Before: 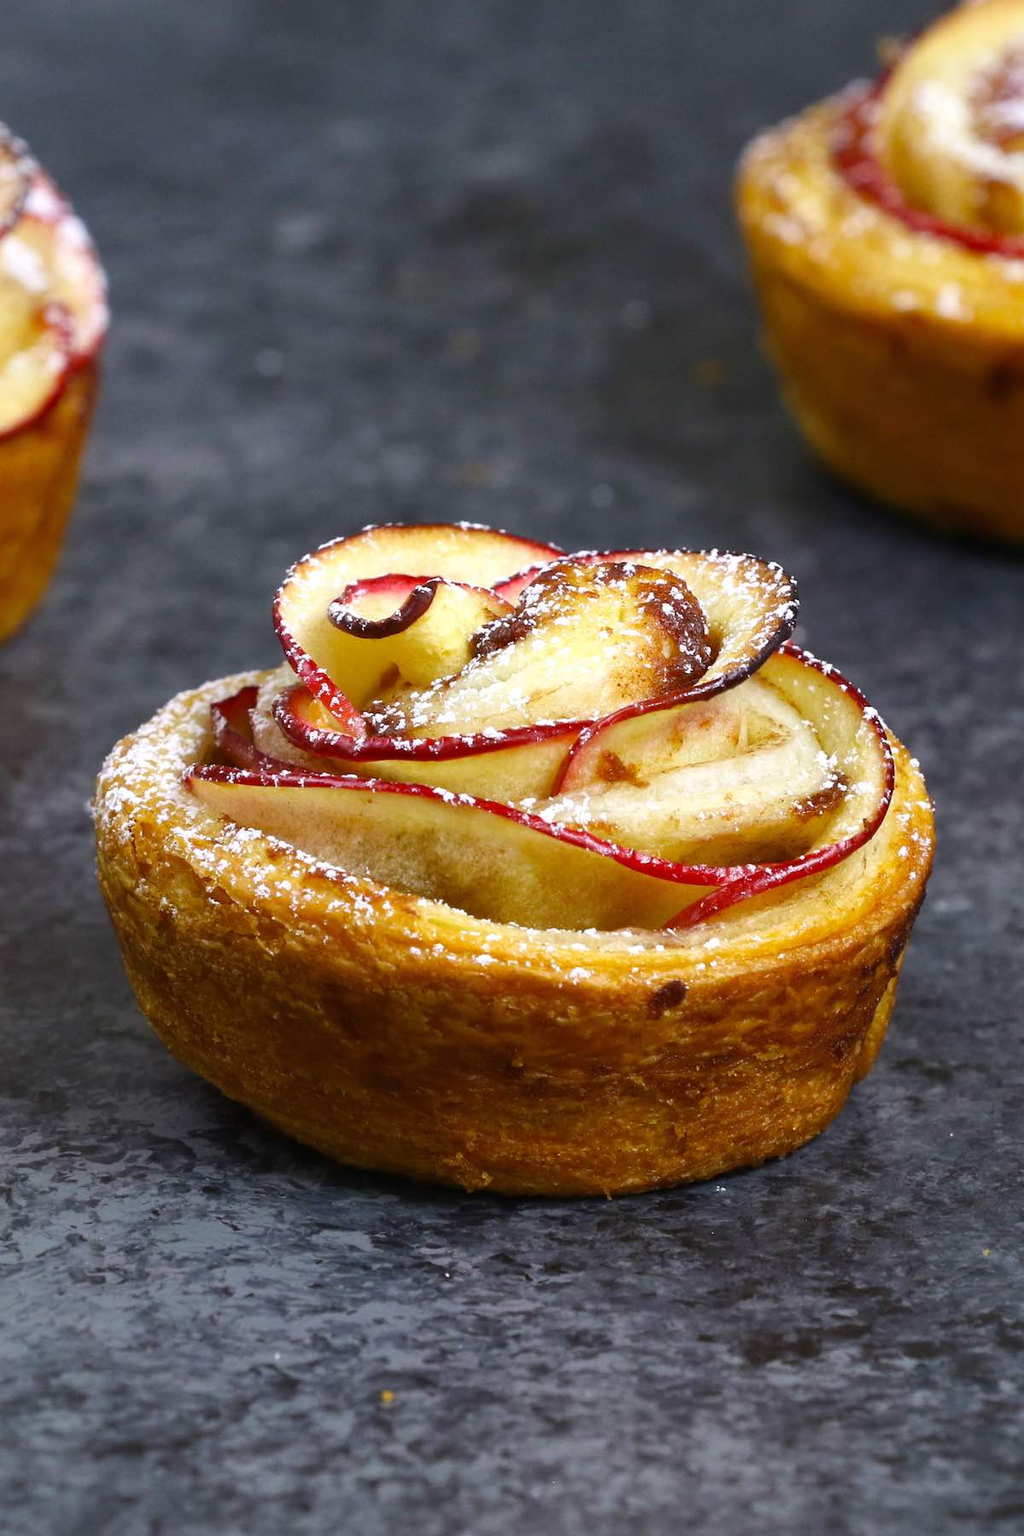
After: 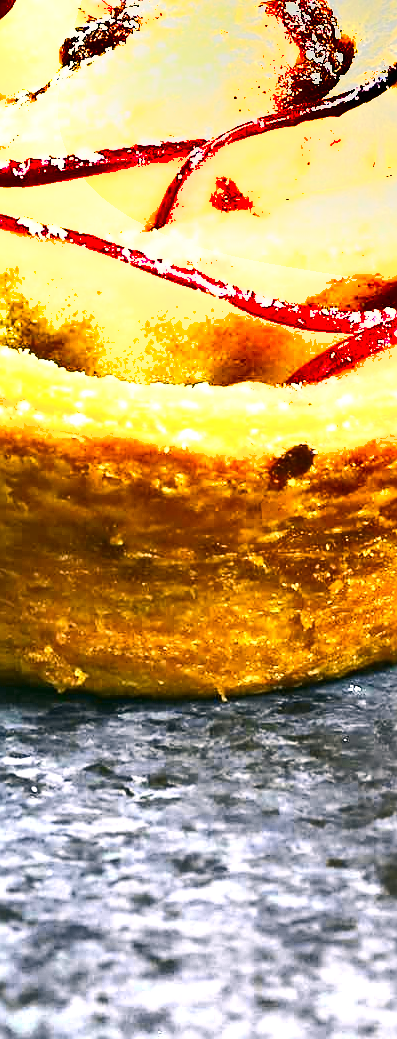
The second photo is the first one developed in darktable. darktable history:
color balance rgb: shadows lift › luminance -10%, highlights gain › luminance 10%, saturation formula JzAzBz (2021)
color correction: highlights a* -0.482, highlights b* 9.48, shadows a* -9.48, shadows b* 0.803
exposure: black level correction 0, exposure 1.9 EV, compensate highlight preservation false
tone curve: curves: ch0 [(0, 0.023) (0.087, 0.065) (0.184, 0.168) (0.45, 0.54) (0.57, 0.683) (0.722, 0.825) (0.877, 0.948) (1, 1)]; ch1 [(0, 0) (0.388, 0.369) (0.45, 0.43) (0.505, 0.509) (0.534, 0.528) (0.657, 0.655) (1, 1)]; ch2 [(0, 0) (0.314, 0.223) (0.427, 0.405) (0.5, 0.5) (0.55, 0.566) (0.625, 0.657) (1, 1)], color space Lab, independent channels, preserve colors none
crop: left 40.878%, top 39.176%, right 25.993%, bottom 3.081%
shadows and highlights: radius 171.16, shadows 27, white point adjustment 3.13, highlights -67.95, soften with gaussian
sharpen: on, module defaults
